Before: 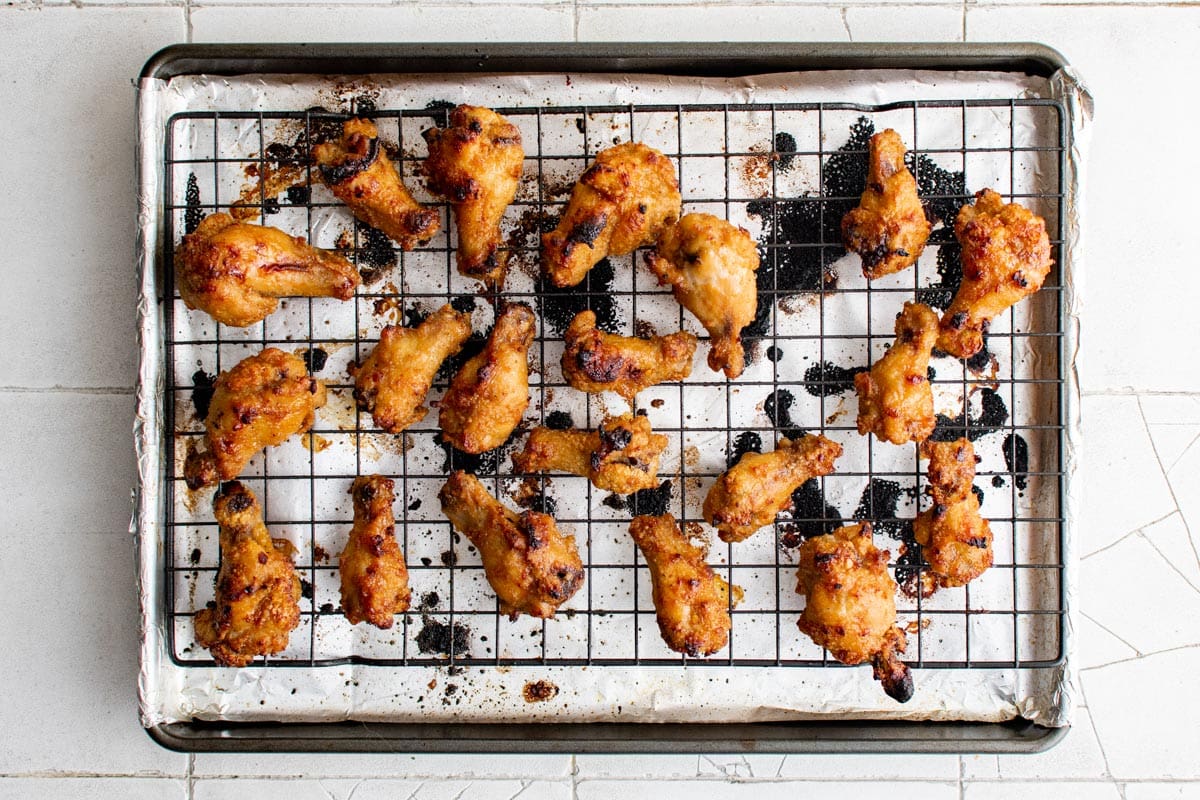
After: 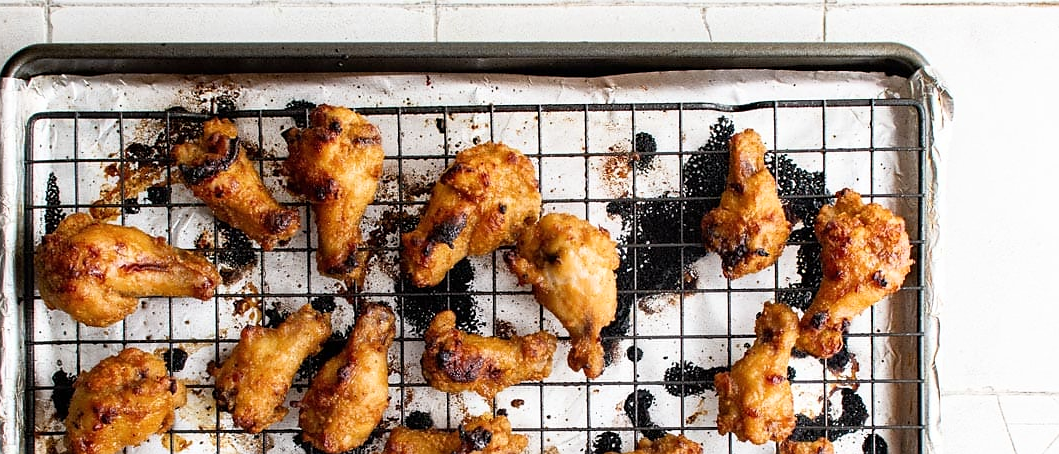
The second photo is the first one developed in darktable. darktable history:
sharpen: radius 1.033, threshold 0.991
crop and rotate: left 11.7%, bottom 43.242%
color zones: curves: ch0 [(0.068, 0.464) (0.25, 0.5) (0.48, 0.508) (0.75, 0.536) (0.886, 0.476) (0.967, 0.456)]; ch1 [(0.066, 0.456) (0.25, 0.5) (0.616, 0.508) (0.746, 0.56) (0.934, 0.444)]
shadows and highlights: shadows -0.855, highlights 39.6
